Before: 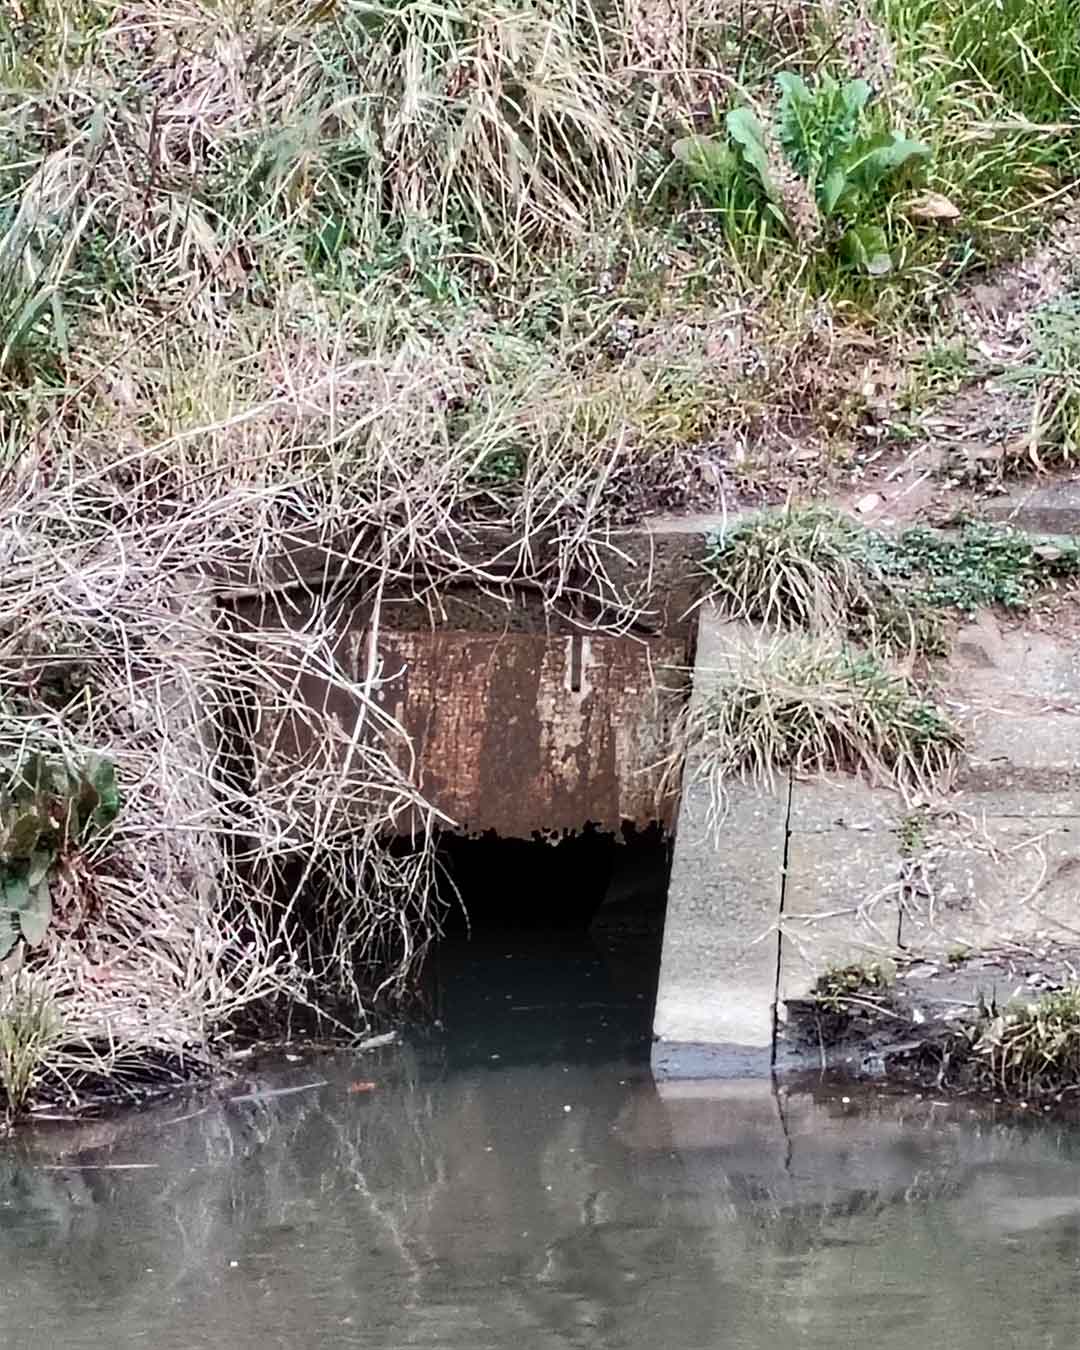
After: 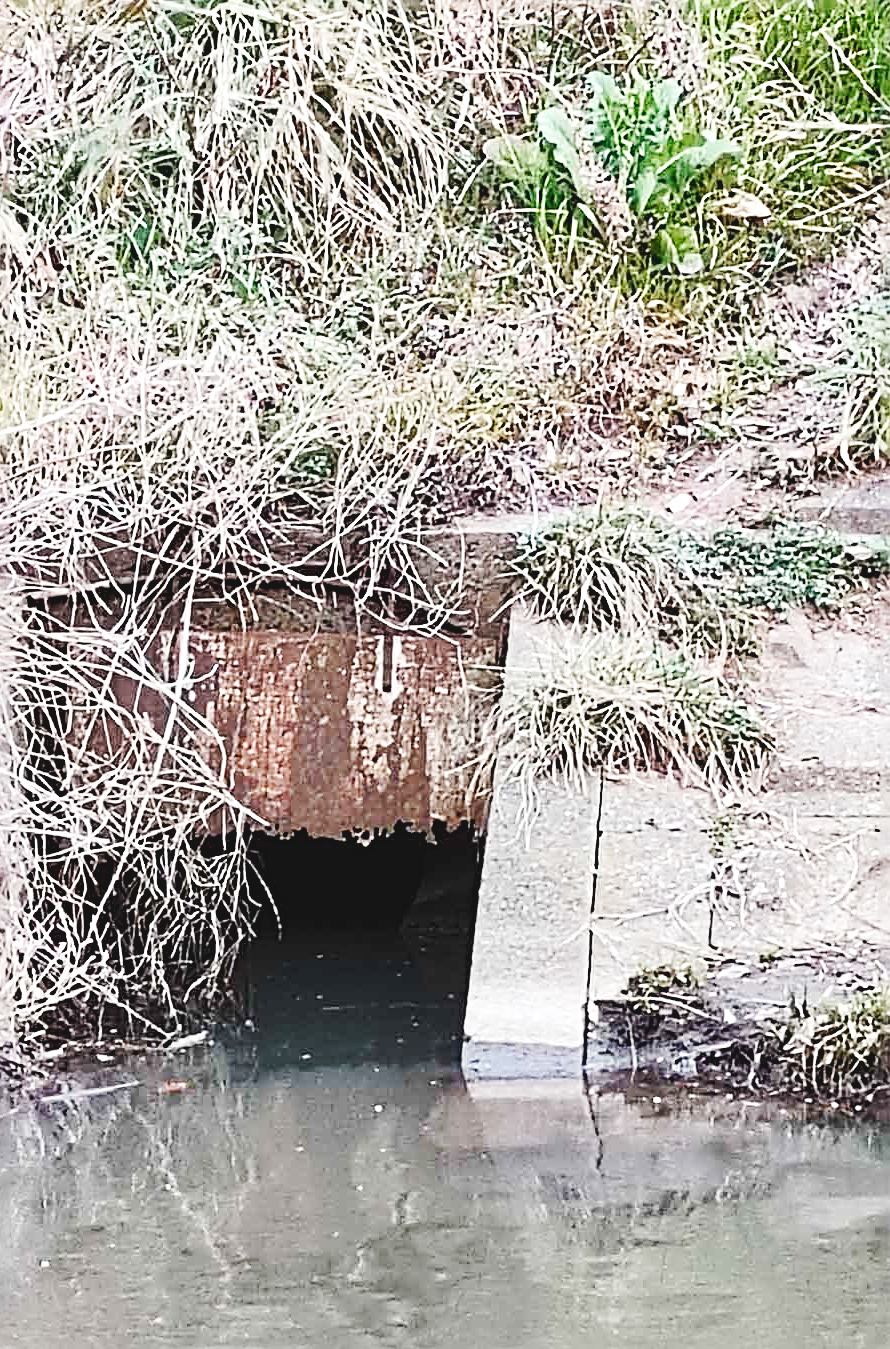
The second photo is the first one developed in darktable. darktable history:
sharpen: radius 3.69, amount 0.928
base curve: curves: ch0 [(0, 0.007) (0.028, 0.063) (0.121, 0.311) (0.46, 0.743) (0.859, 0.957) (1, 1)], preserve colors none
crop: left 17.582%, bottom 0.031%
